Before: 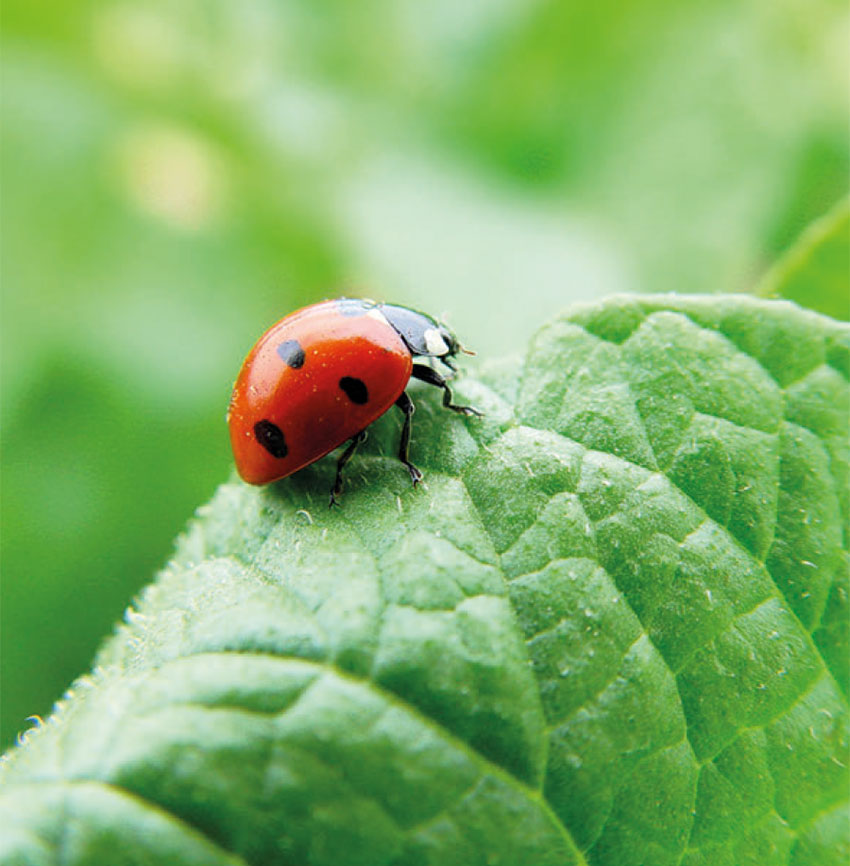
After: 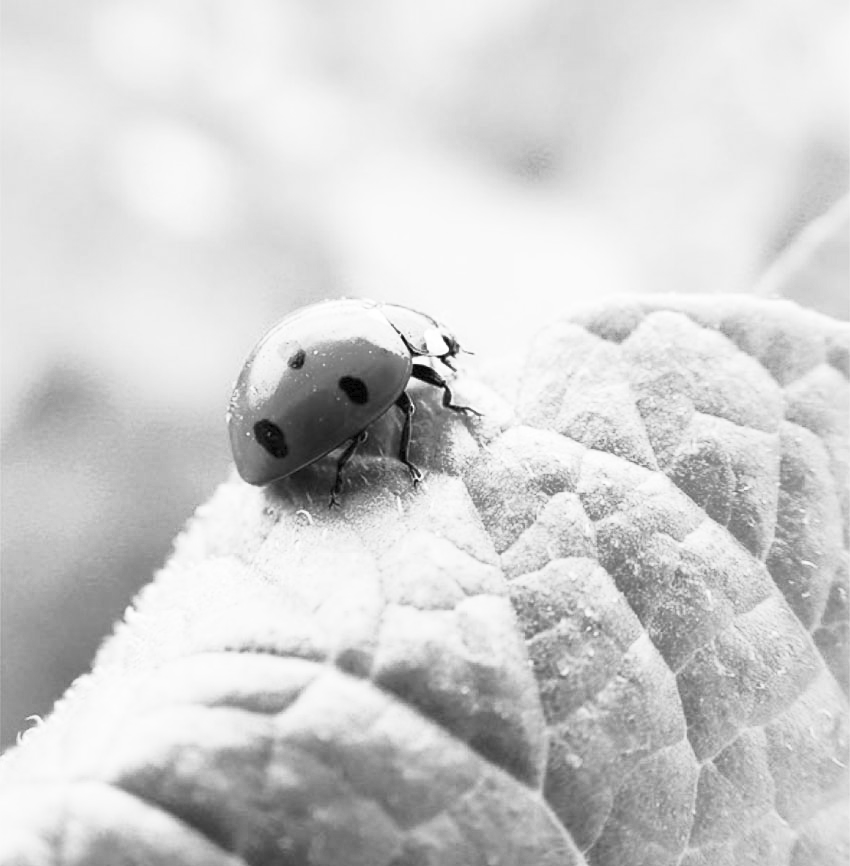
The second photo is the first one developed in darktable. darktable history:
shadows and highlights: shadows 30
contrast brightness saturation: contrast 0.53, brightness 0.47, saturation -1
